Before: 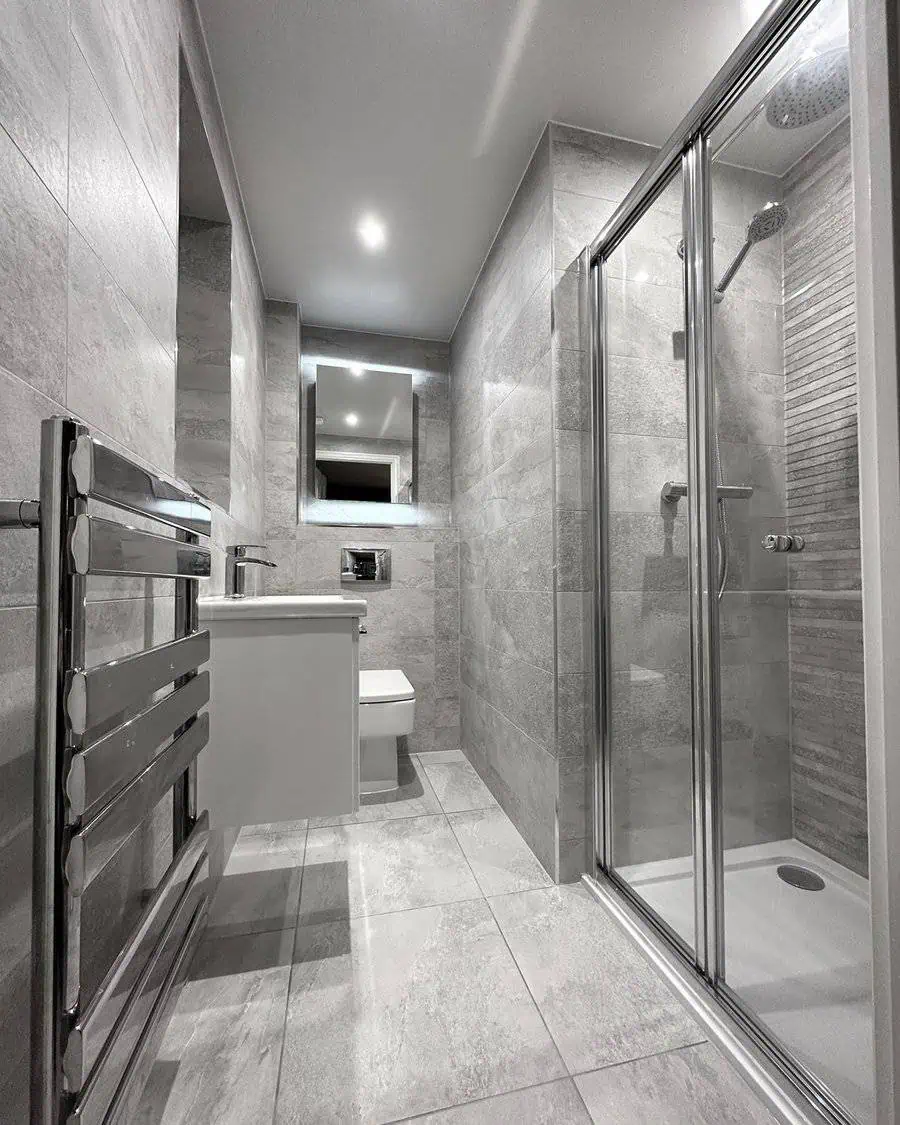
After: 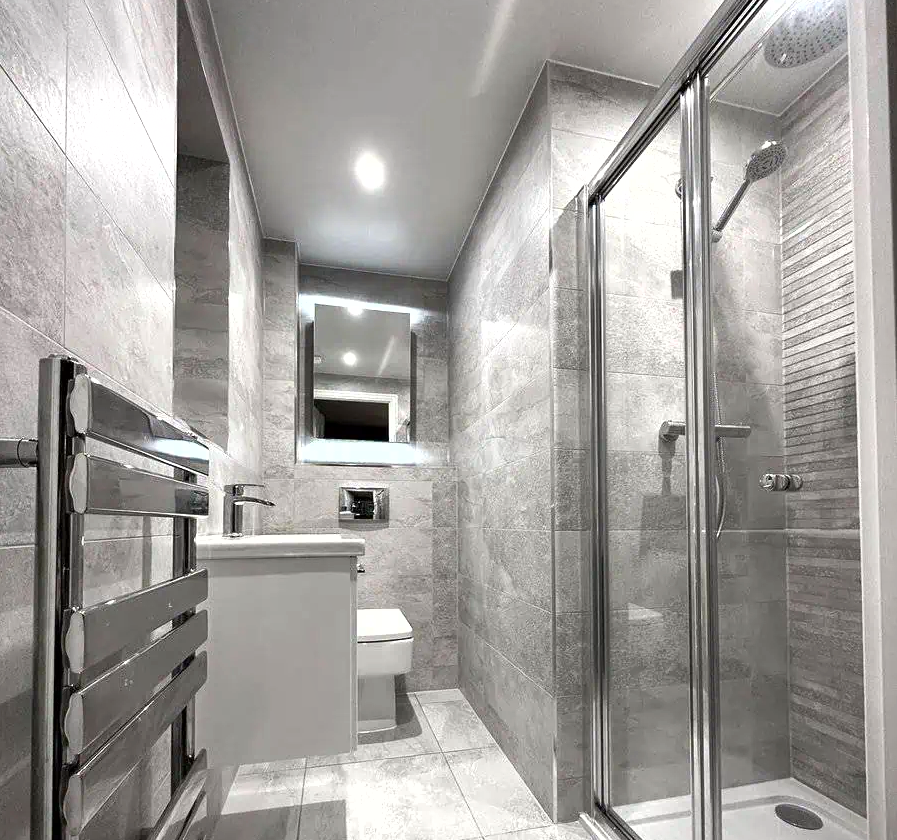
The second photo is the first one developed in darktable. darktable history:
exposure: black level correction 0.001, exposure 0.499 EV, compensate highlight preservation false
contrast brightness saturation: contrast 0.044, saturation 0.068
crop: left 0.223%, top 5.505%, bottom 19.743%
shadows and highlights: radius 336.84, shadows 28.8, shadows color adjustment 98.01%, highlights color adjustment 58.79%, soften with gaussian
